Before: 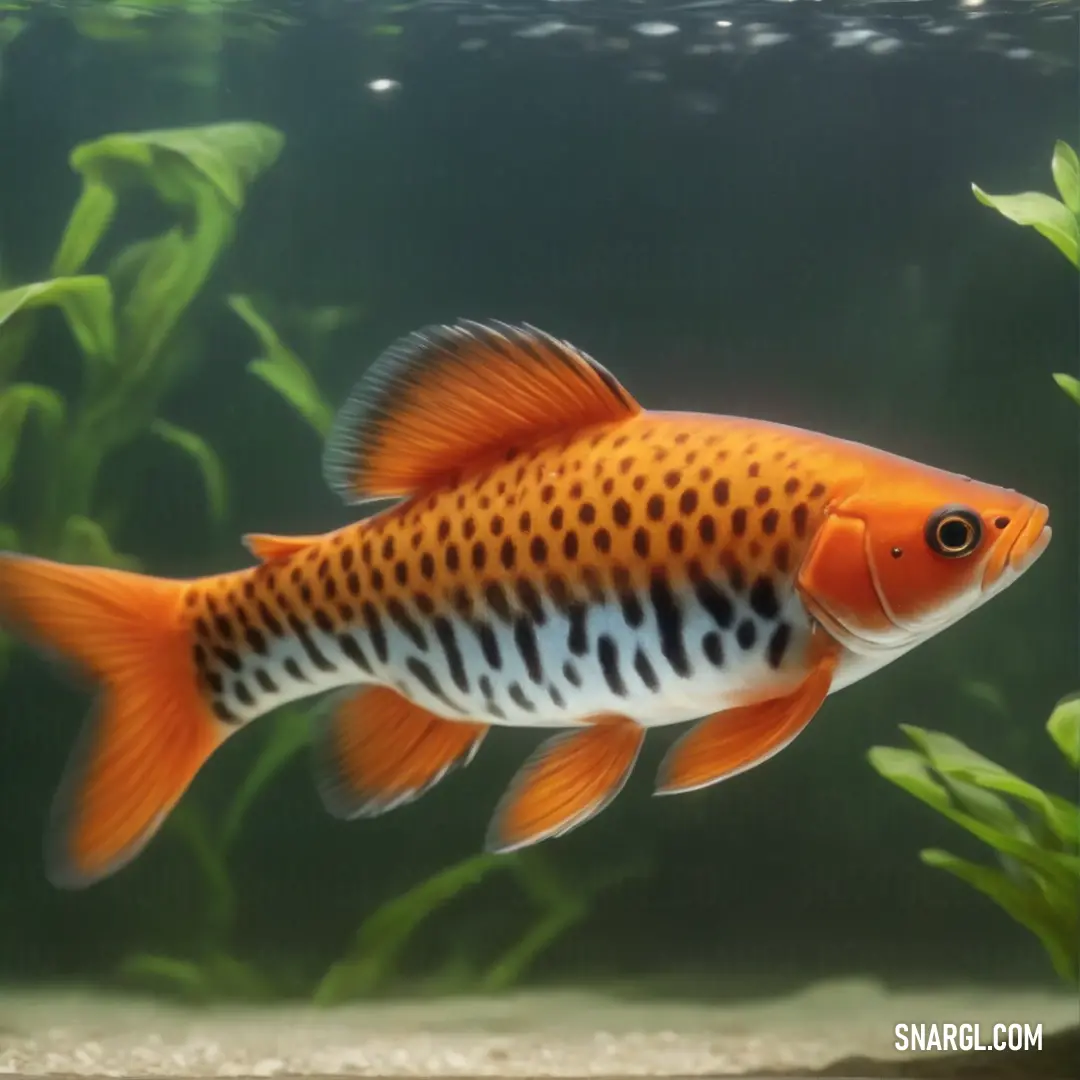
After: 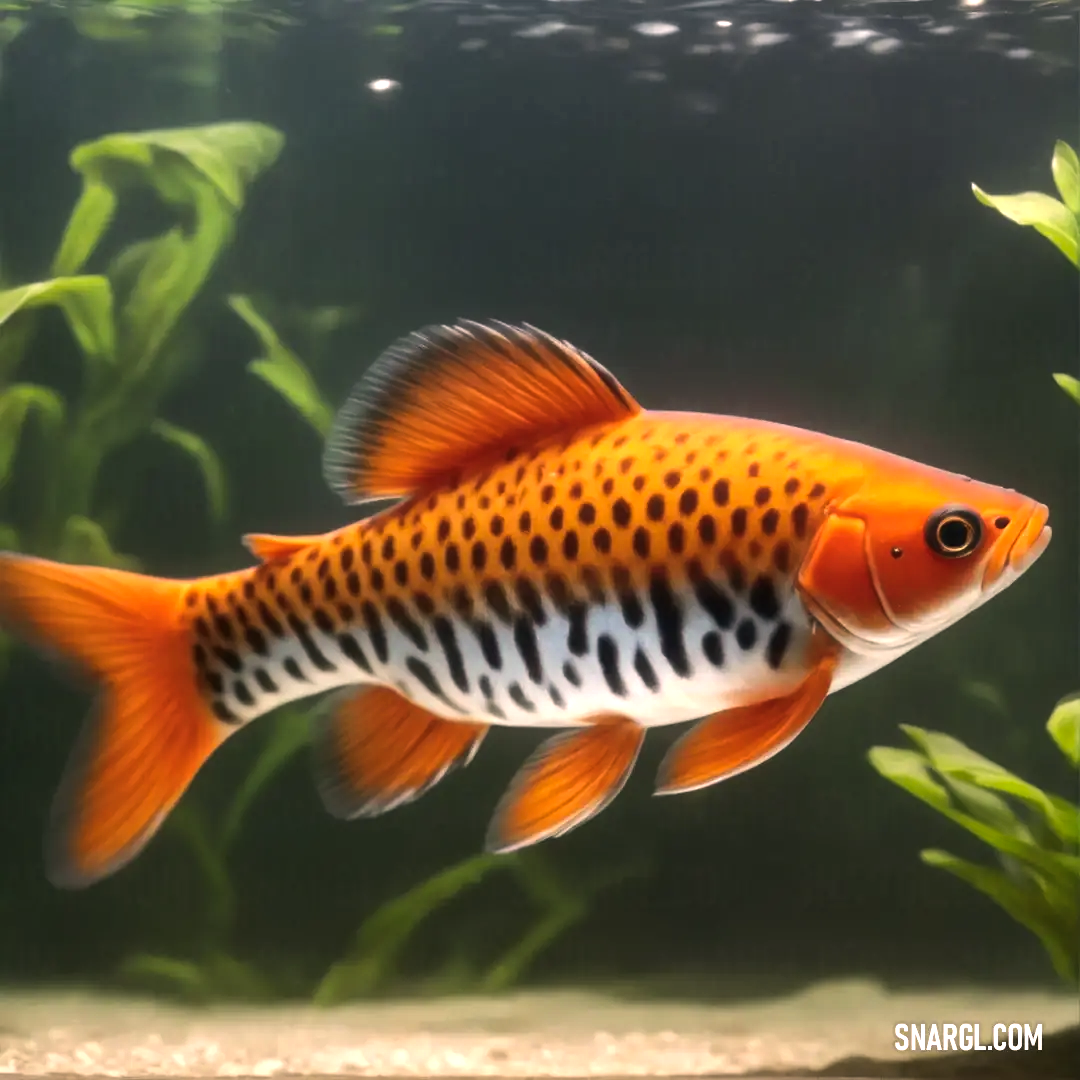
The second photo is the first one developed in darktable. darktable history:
color balance rgb: perceptual saturation grading › global saturation 0.908%, perceptual brilliance grading › highlights 20.301%, perceptual brilliance grading › mid-tones 20.277%, perceptual brilliance grading › shadows -19.67%
color correction: highlights a* 12.11, highlights b* 5.63
